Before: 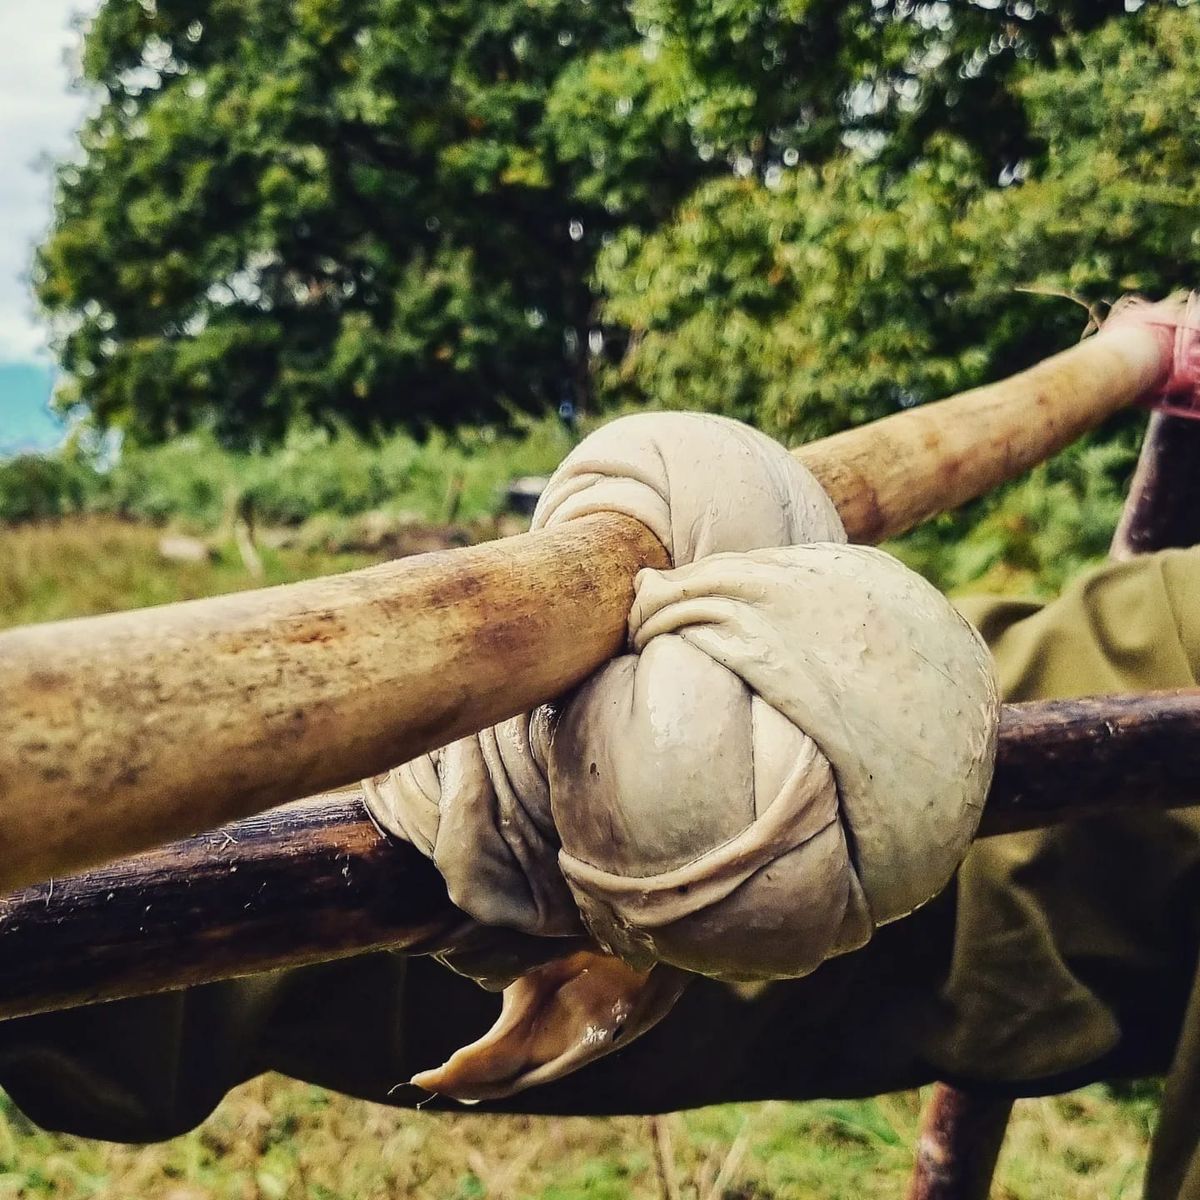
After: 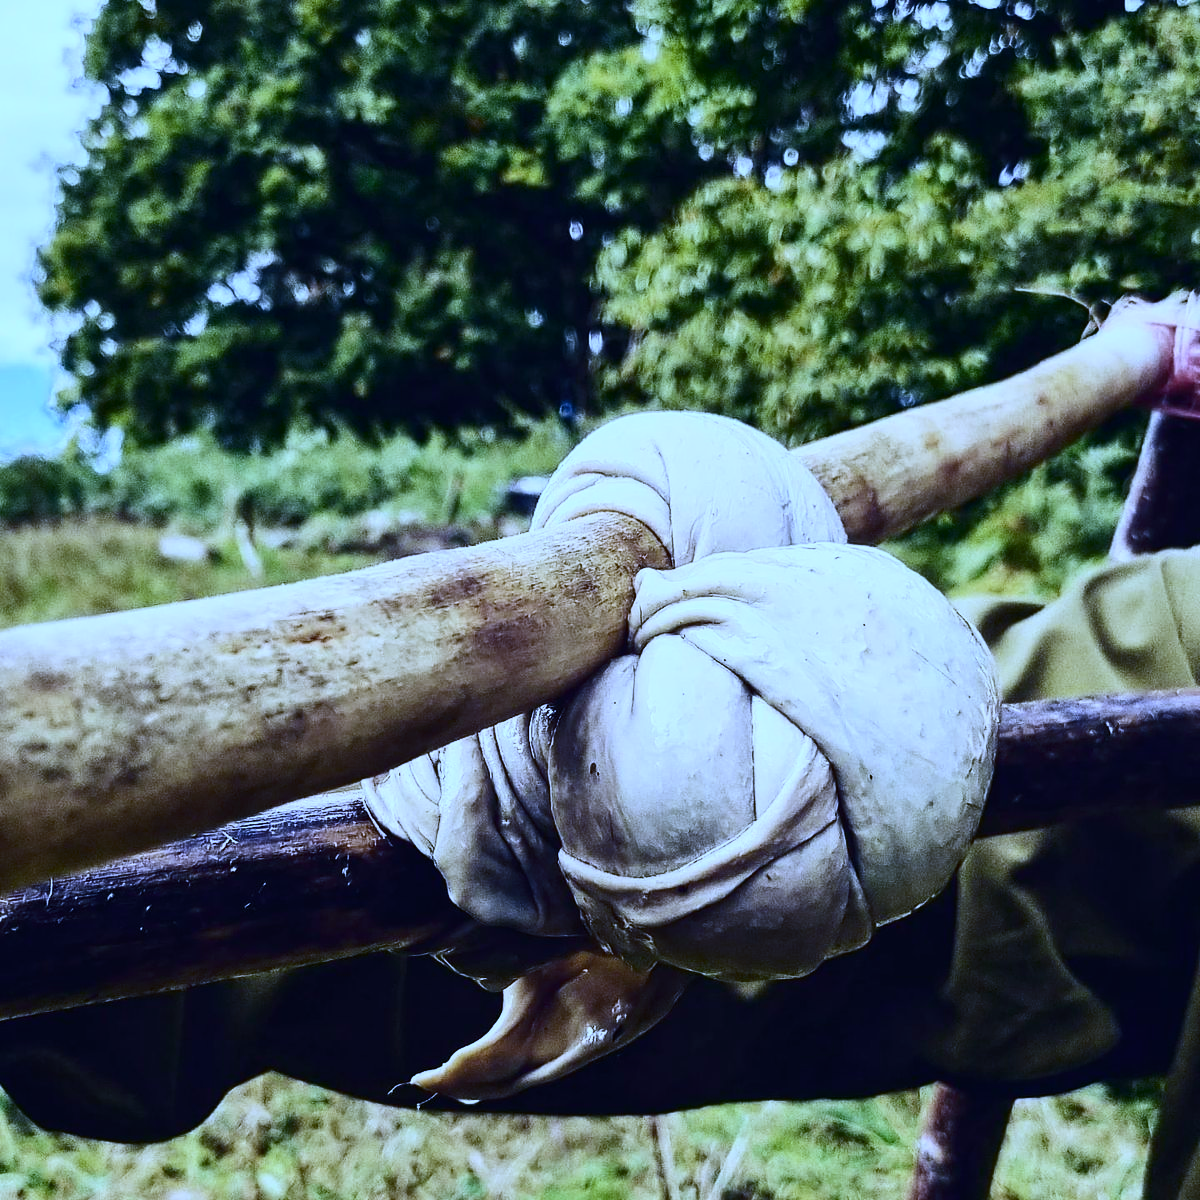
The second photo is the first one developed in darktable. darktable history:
white balance: red 0.766, blue 1.537
contrast brightness saturation: contrast 0.28
